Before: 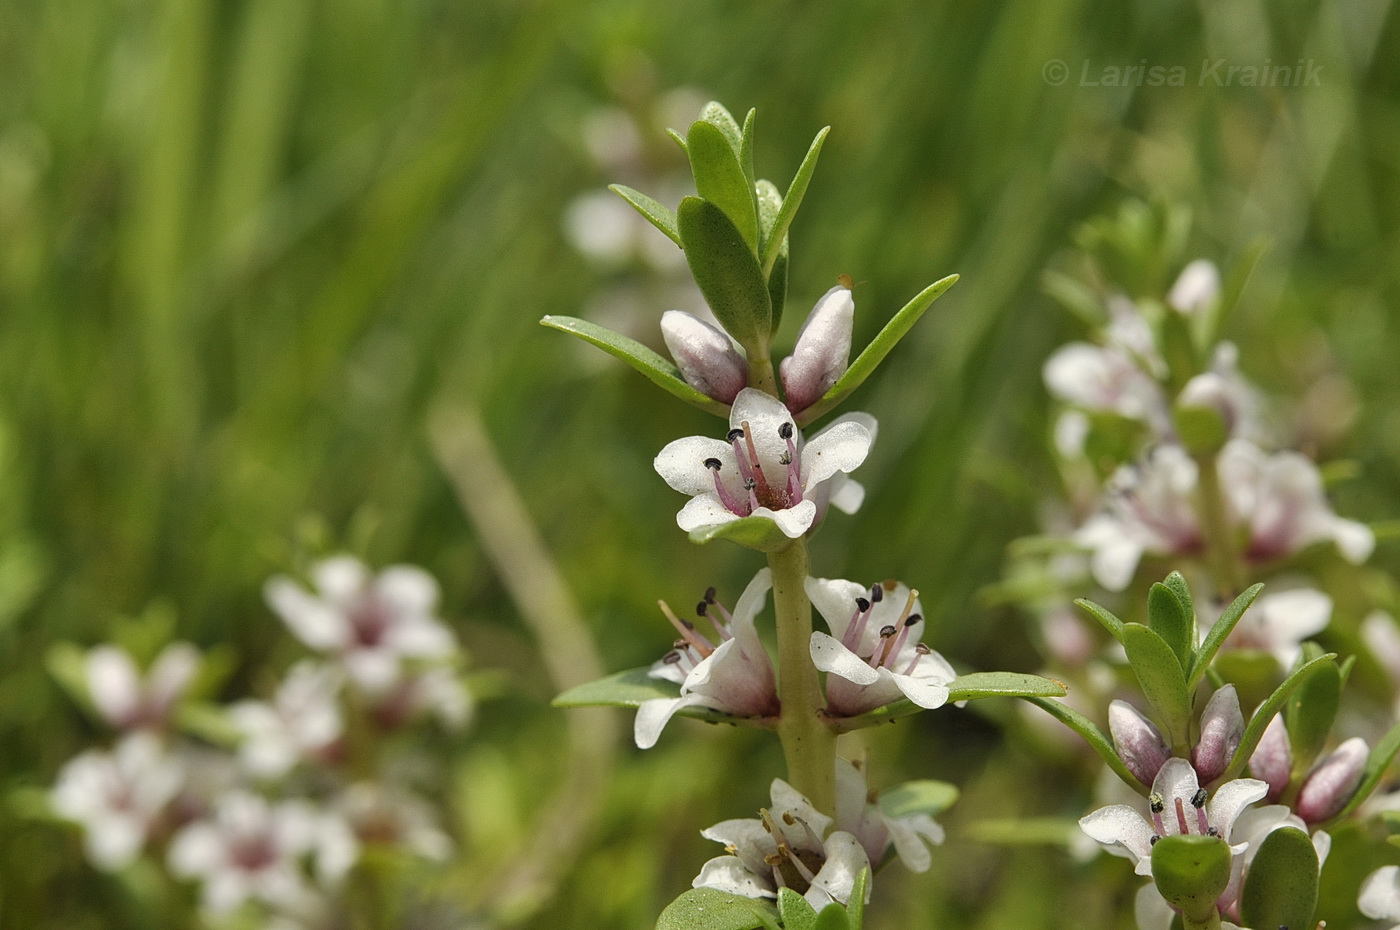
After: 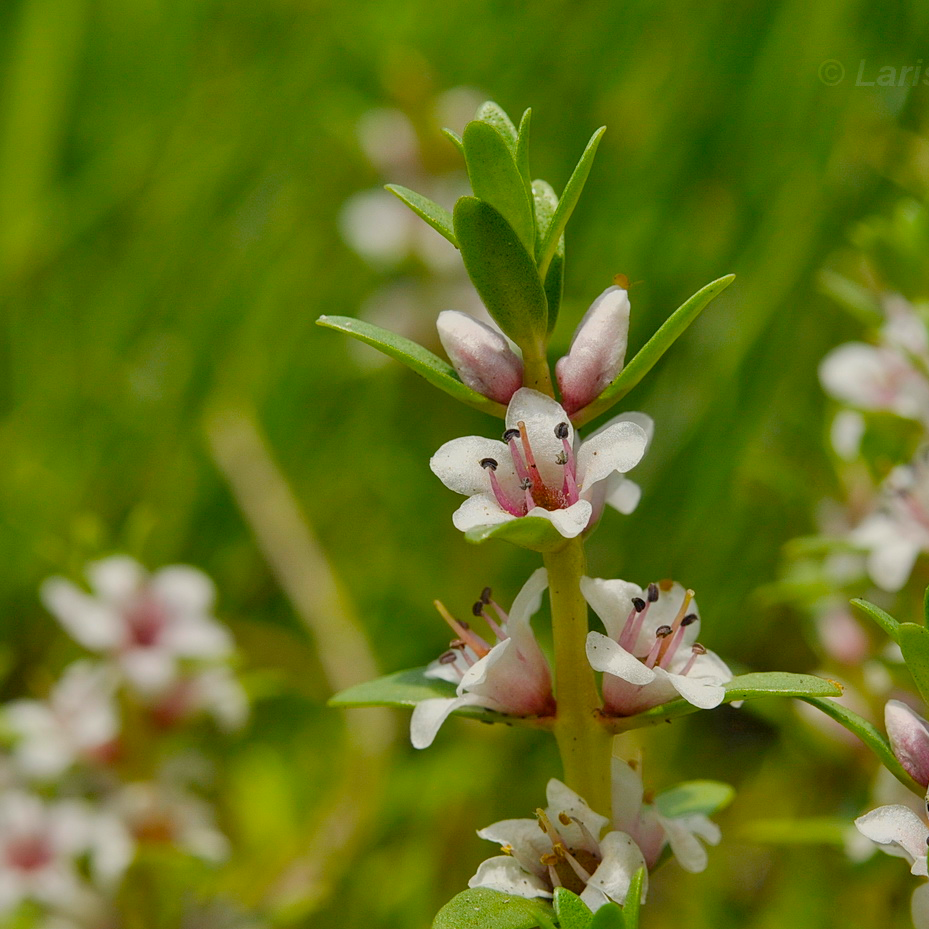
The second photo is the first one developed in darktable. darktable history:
color balance rgb: perceptual saturation grading › global saturation 30.494%, contrast -19.464%
crop and rotate: left 16.062%, right 17.549%
tone equalizer: on, module defaults
